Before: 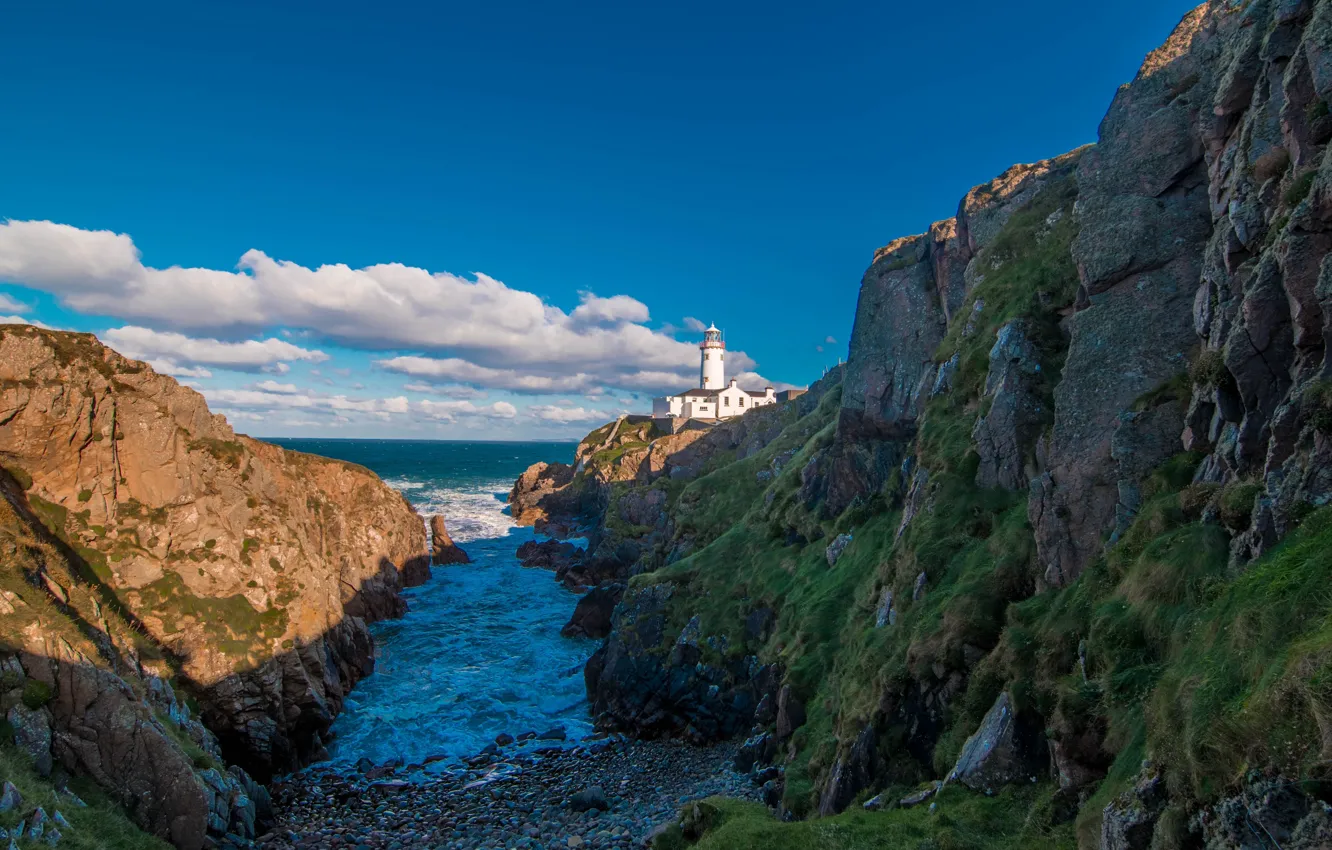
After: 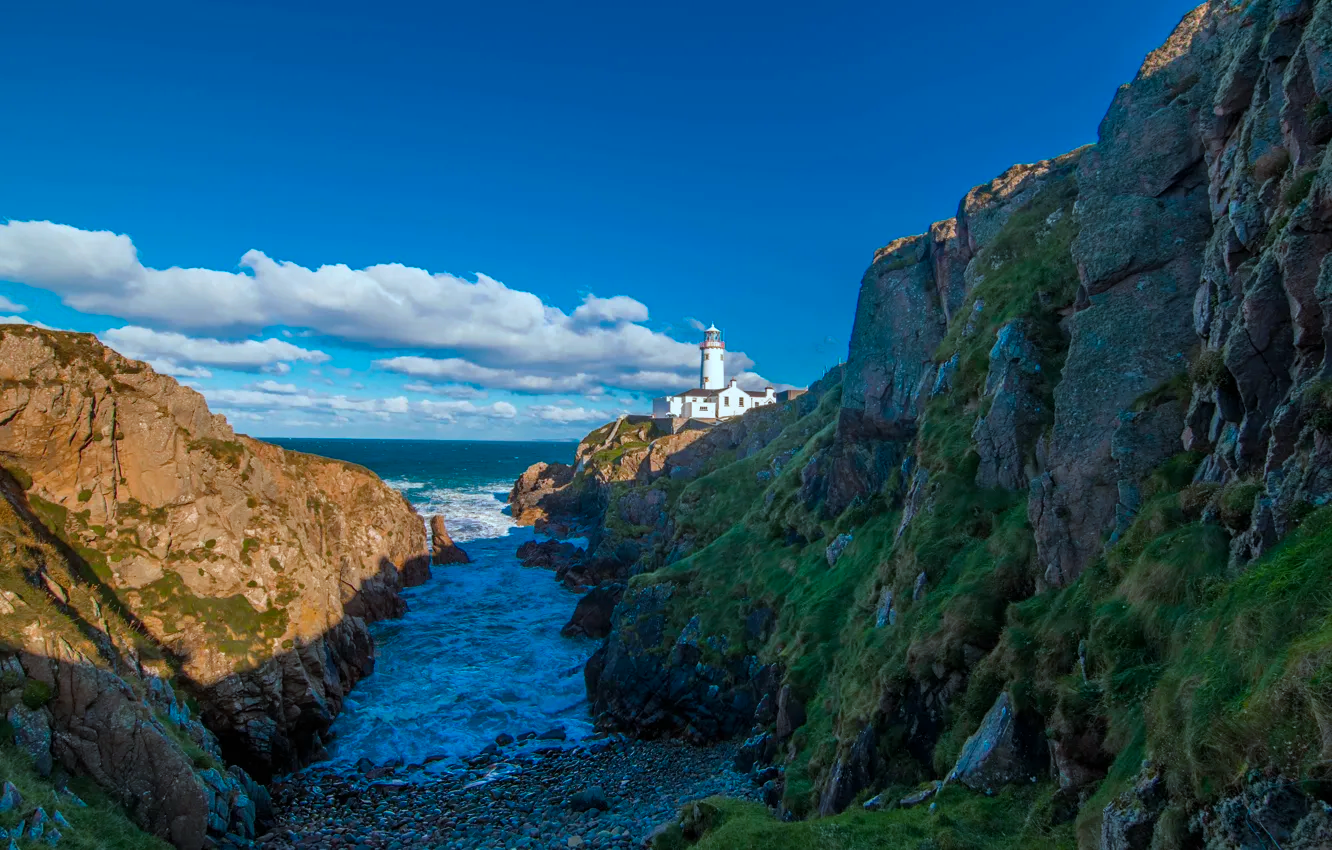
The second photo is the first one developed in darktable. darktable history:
color balance rgb: perceptual saturation grading › global saturation 20%, global vibrance 10%
color correction: highlights a* -11.71, highlights b* -15.58
